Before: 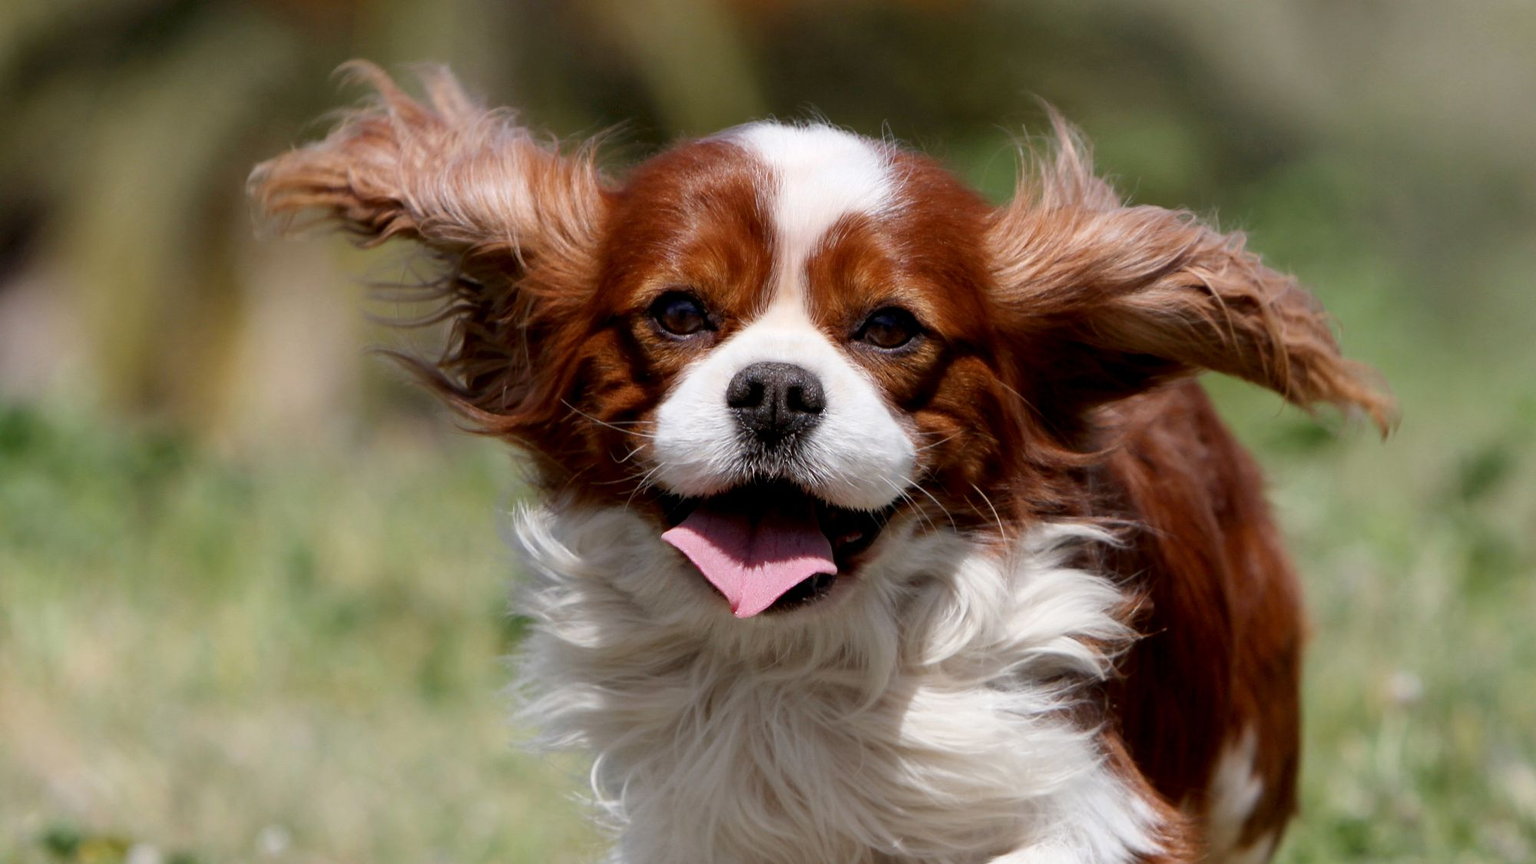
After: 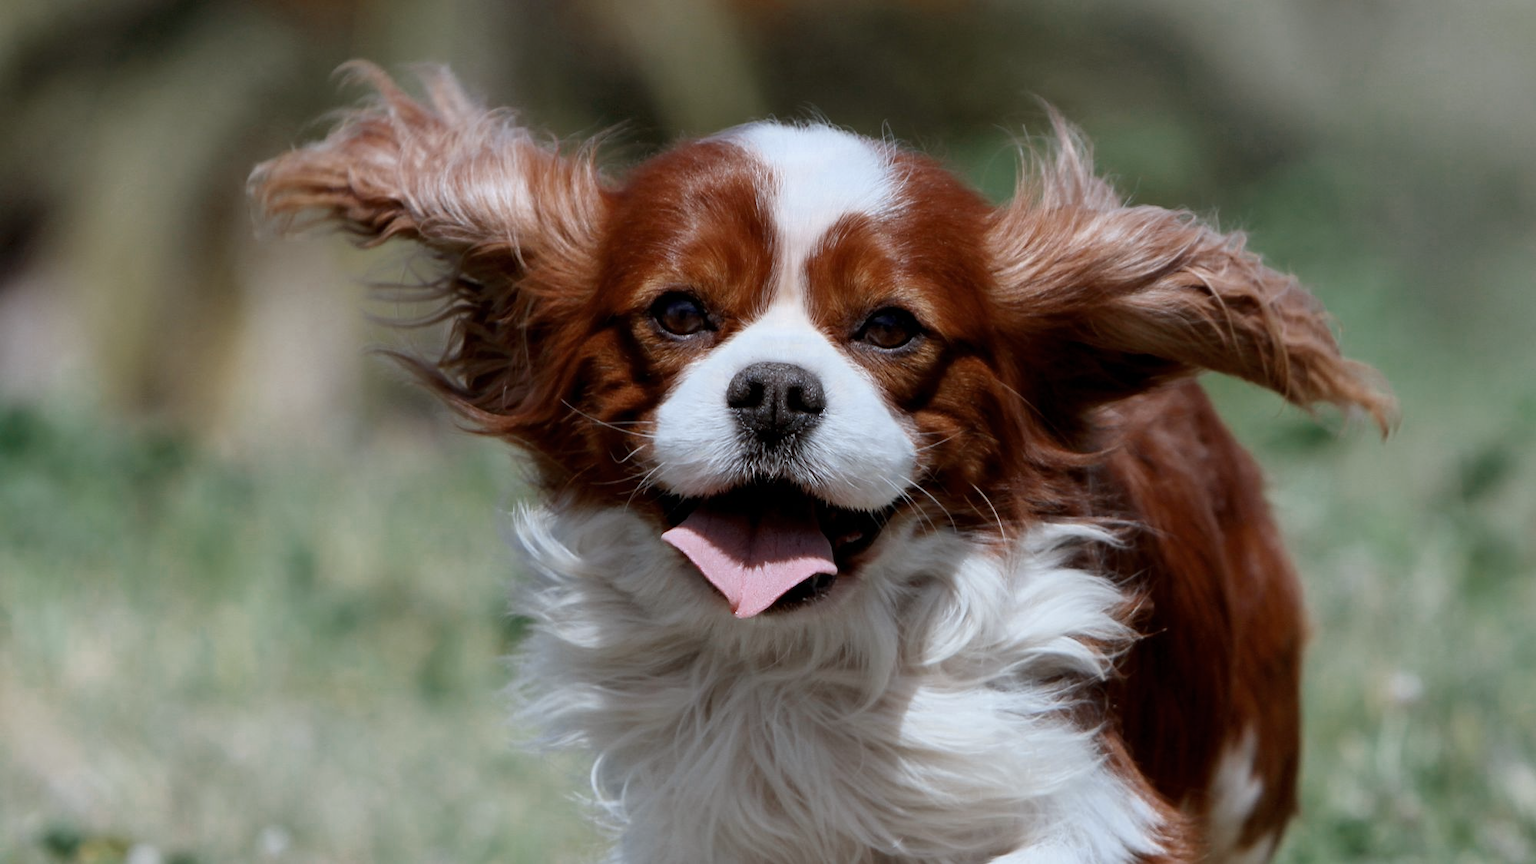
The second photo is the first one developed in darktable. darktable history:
color zones: curves: ch0 [(0, 0.5) (0.125, 0.4) (0.25, 0.5) (0.375, 0.4) (0.5, 0.4) (0.625, 0.35) (0.75, 0.35) (0.875, 0.5)]; ch1 [(0, 0.35) (0.125, 0.45) (0.25, 0.35) (0.375, 0.35) (0.5, 0.35) (0.625, 0.35) (0.75, 0.45) (0.875, 0.35)]; ch2 [(0, 0.6) (0.125, 0.5) (0.25, 0.5) (0.375, 0.6) (0.5, 0.6) (0.625, 0.5) (0.75, 0.5) (0.875, 0.5)]
color correction: highlights a* -3.98, highlights b* -10.75
